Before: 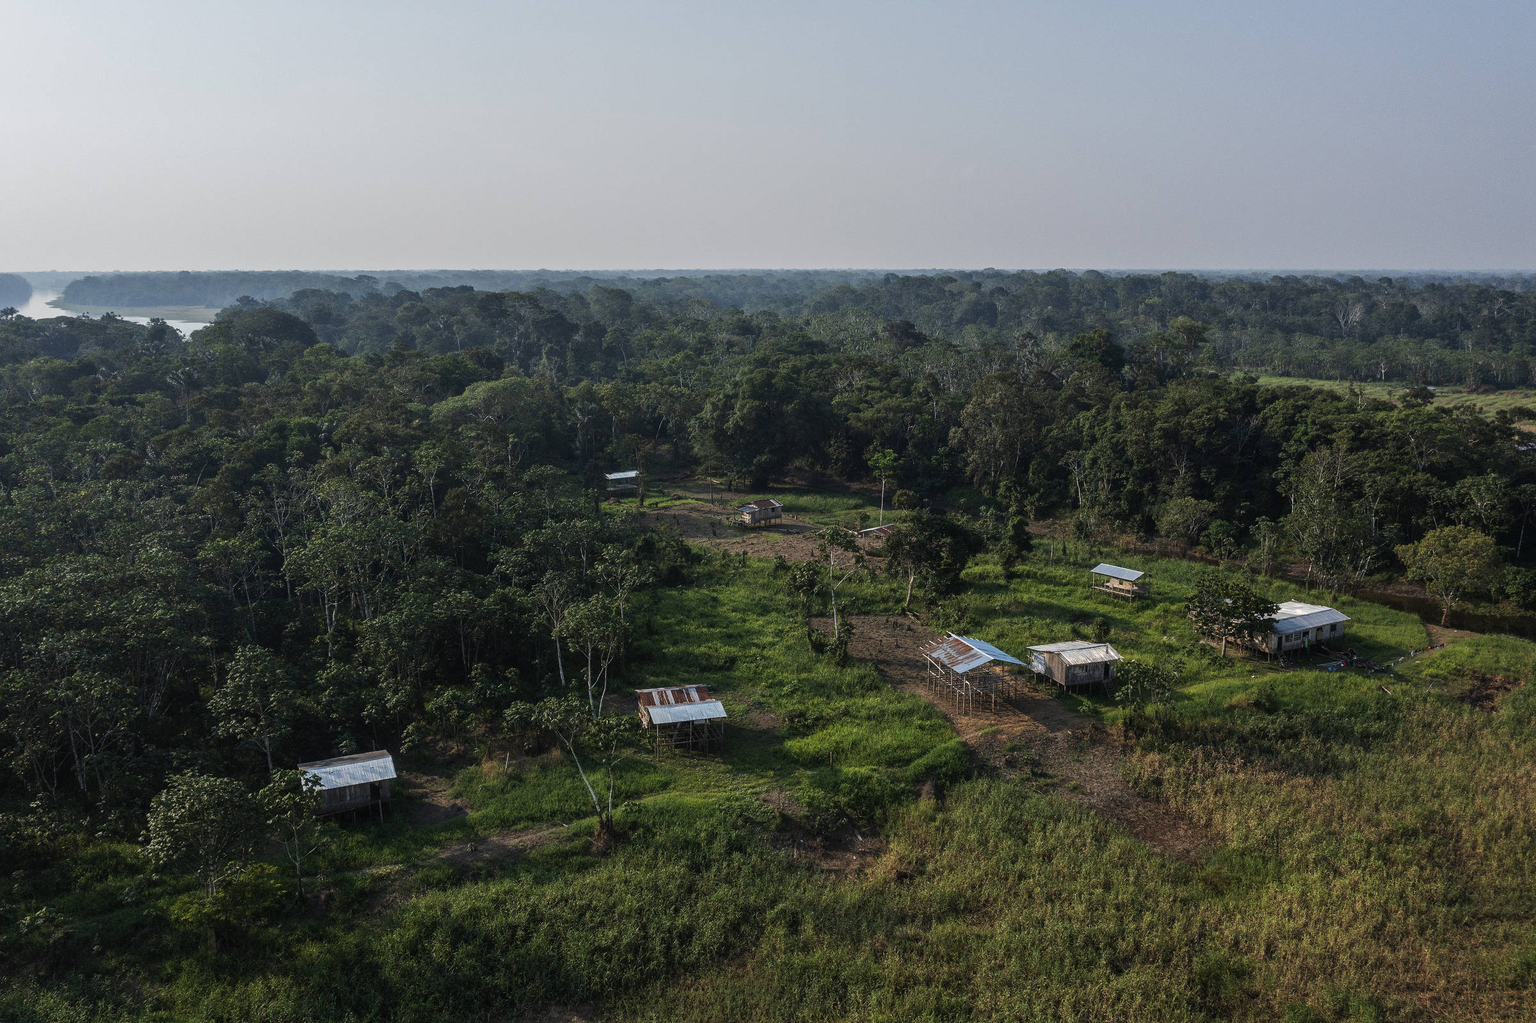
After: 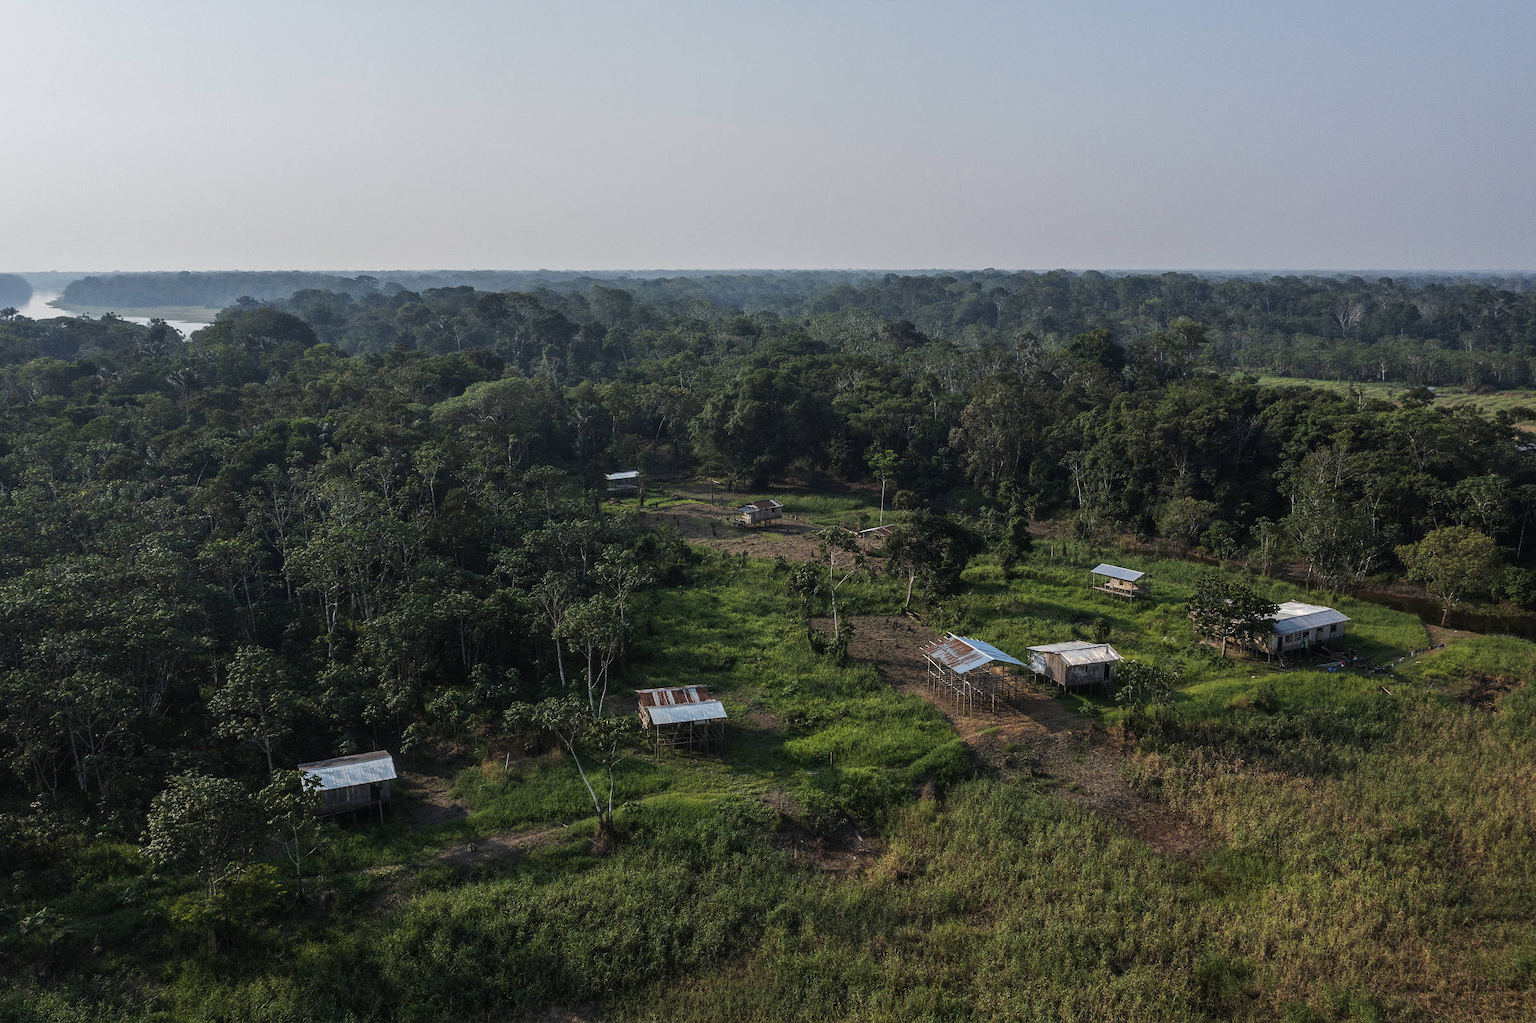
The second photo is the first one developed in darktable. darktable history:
tone equalizer: on, module defaults
local contrast: mode bilateral grid, contrast 16, coarseness 36, detail 104%, midtone range 0.2
